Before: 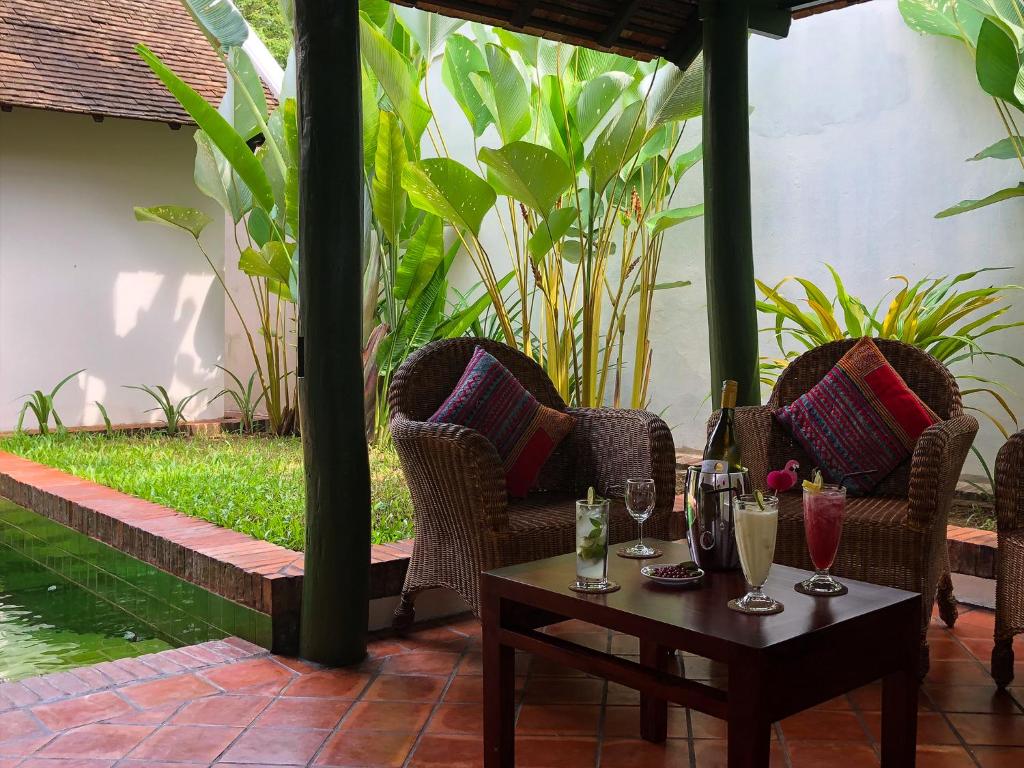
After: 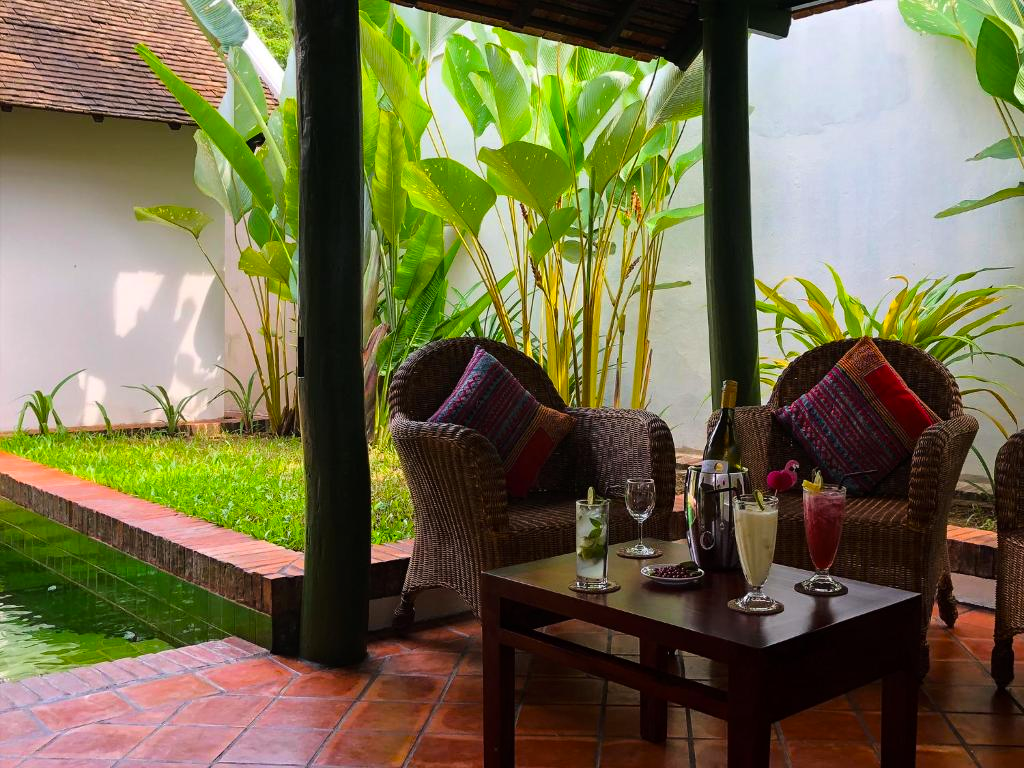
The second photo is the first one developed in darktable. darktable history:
tone curve: curves: ch0 [(0, 0) (0.08, 0.056) (0.4, 0.4) (0.6, 0.612) (0.92, 0.924) (1, 1)], color space Lab, linked channels, preserve colors none
color balance: output saturation 120%
